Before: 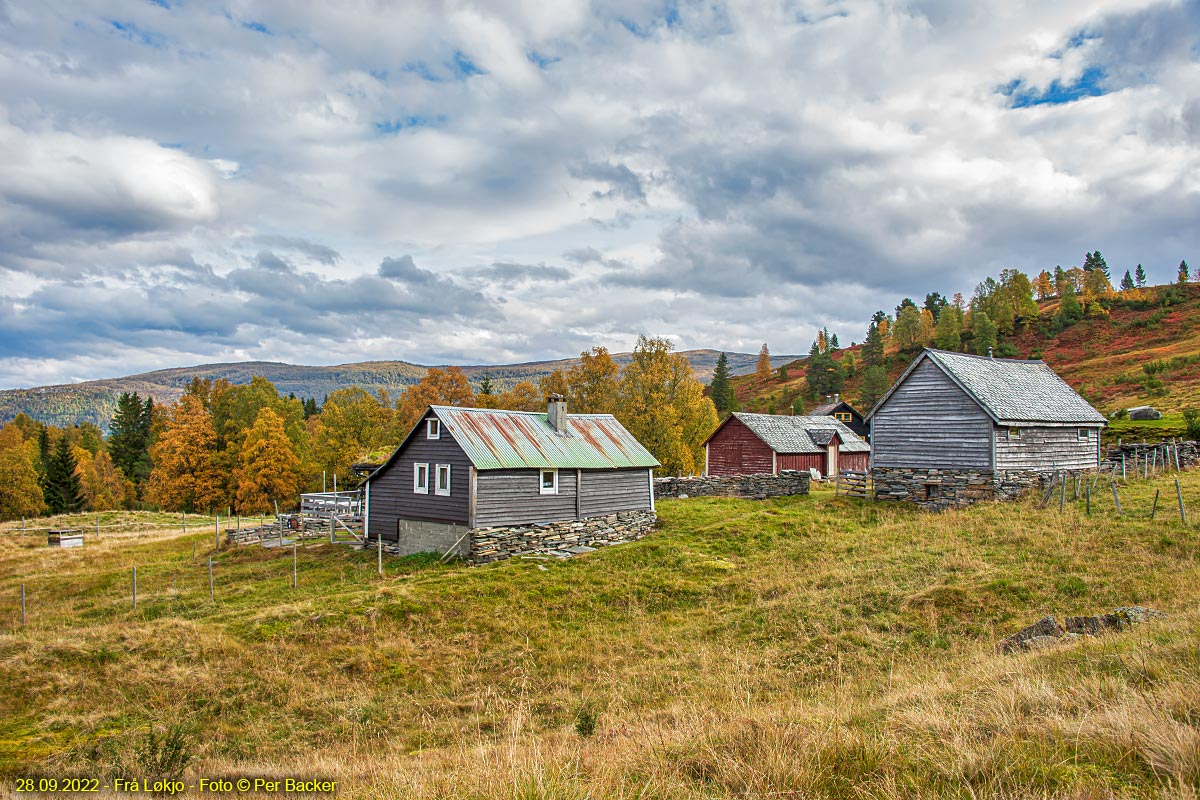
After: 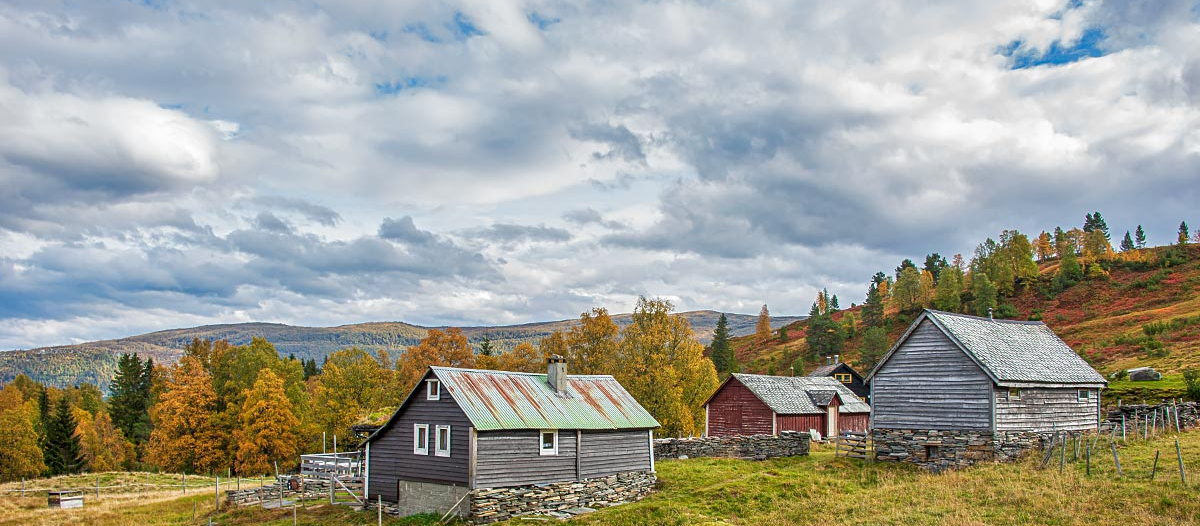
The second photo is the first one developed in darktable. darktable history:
crop and rotate: top 4.876%, bottom 29.301%
